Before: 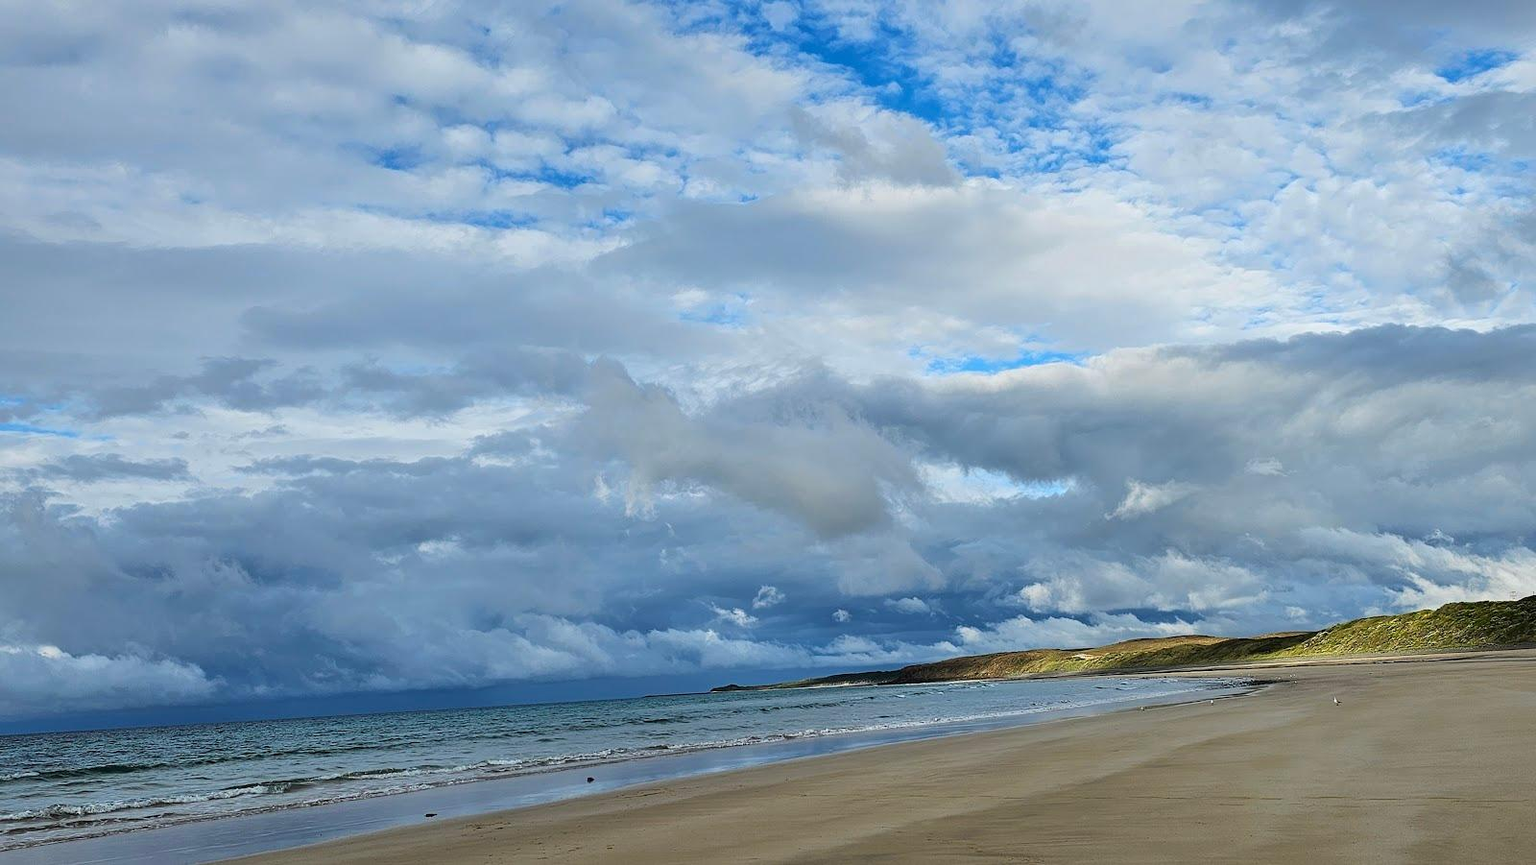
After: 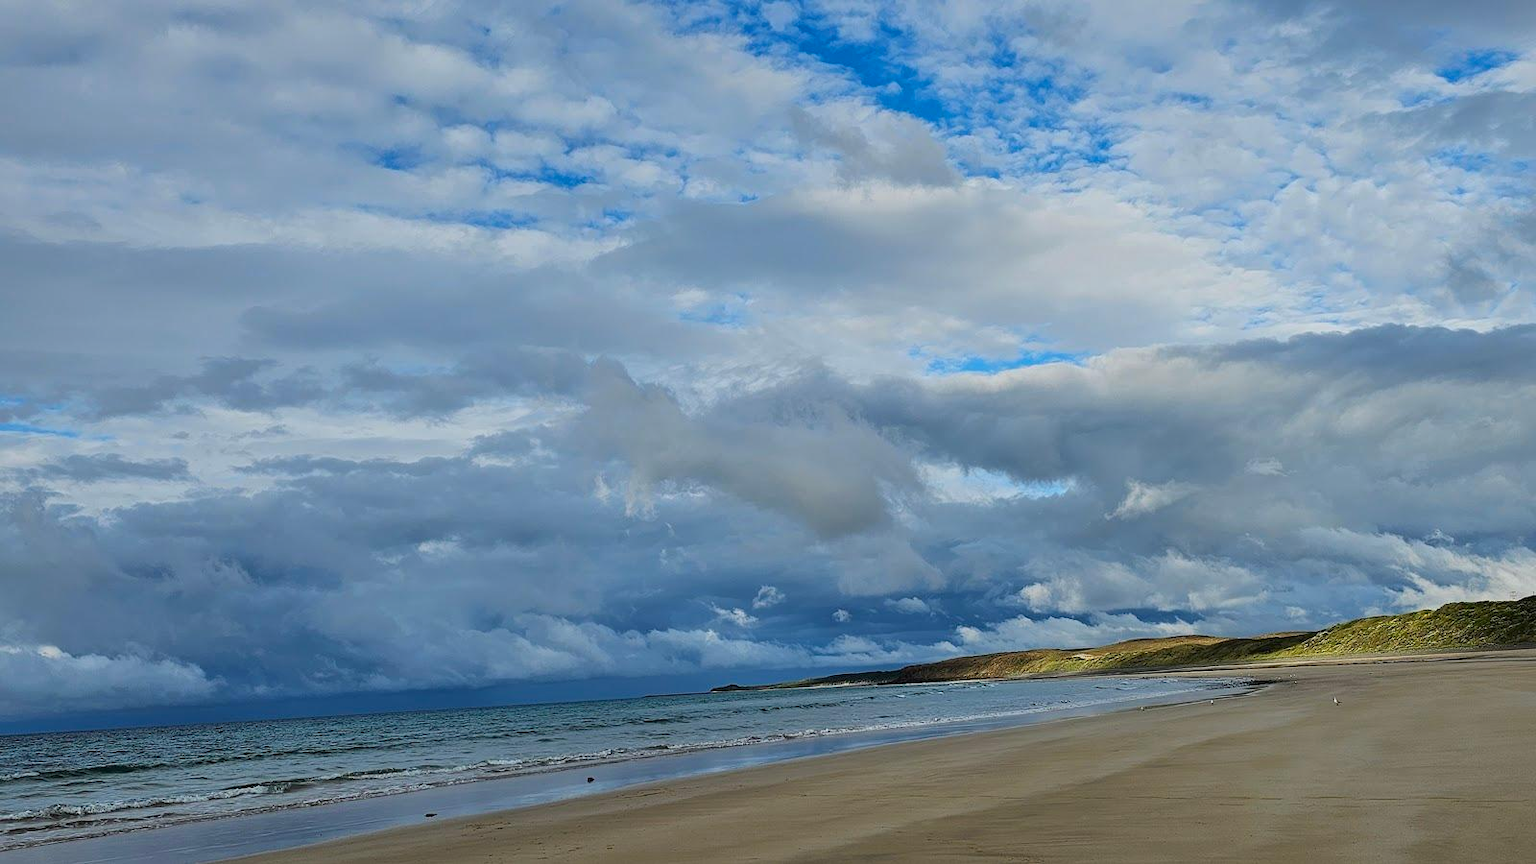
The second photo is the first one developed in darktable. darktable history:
shadows and highlights: radius 121.55, shadows 21.58, white point adjustment -9.68, highlights -13.41, soften with gaussian
